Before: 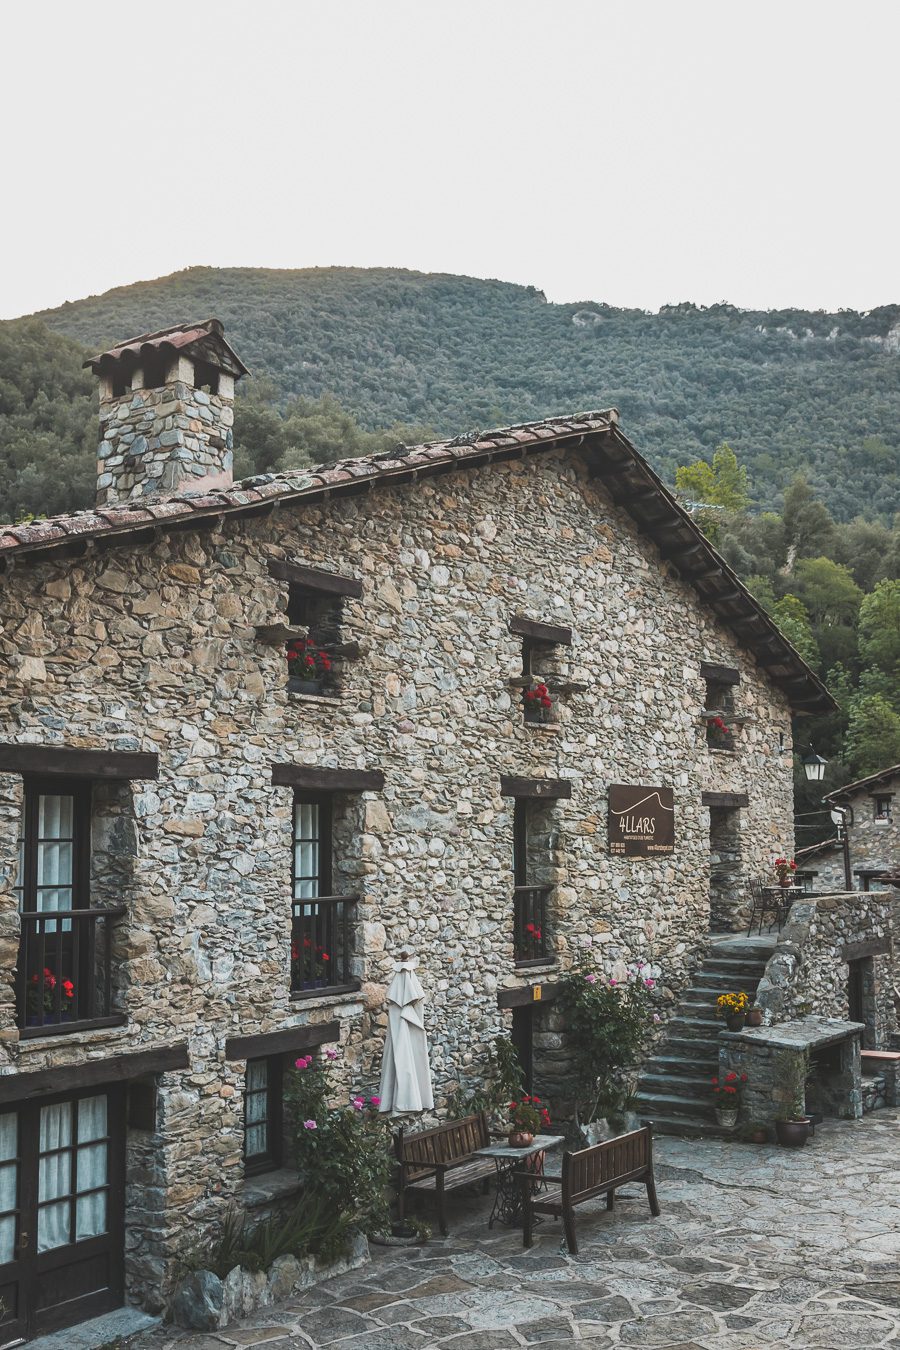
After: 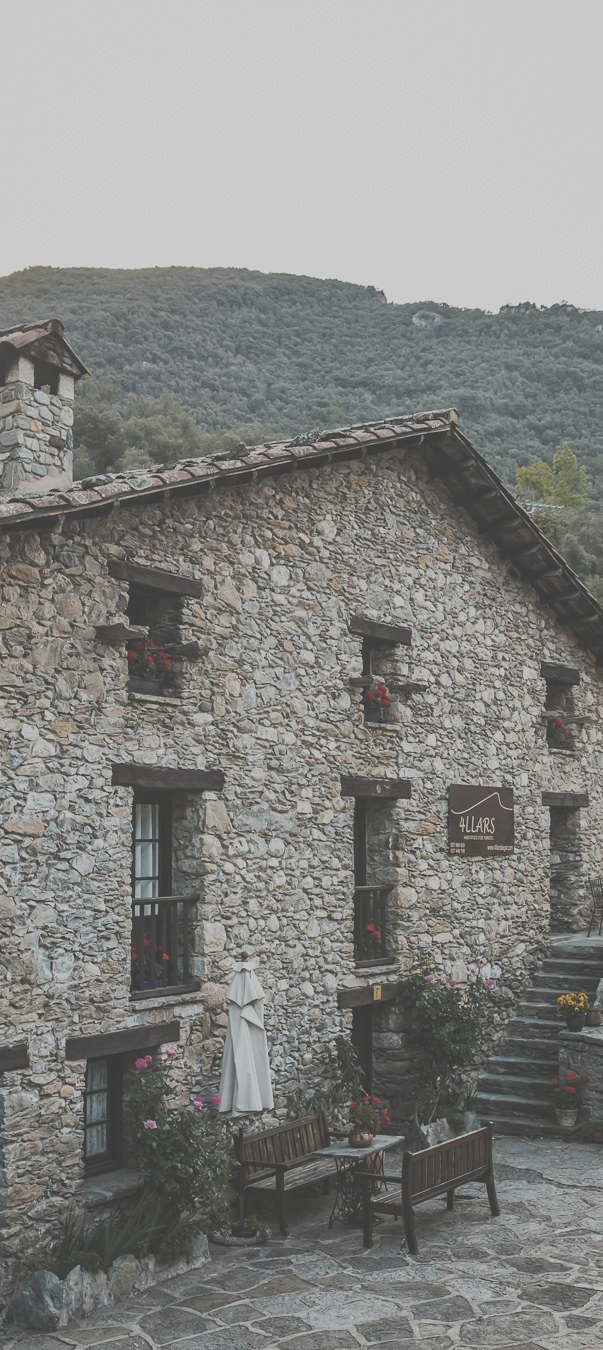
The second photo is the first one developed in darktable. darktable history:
crop and rotate: left 17.795%, right 15.165%
contrast brightness saturation: contrast -0.266, saturation -0.432
